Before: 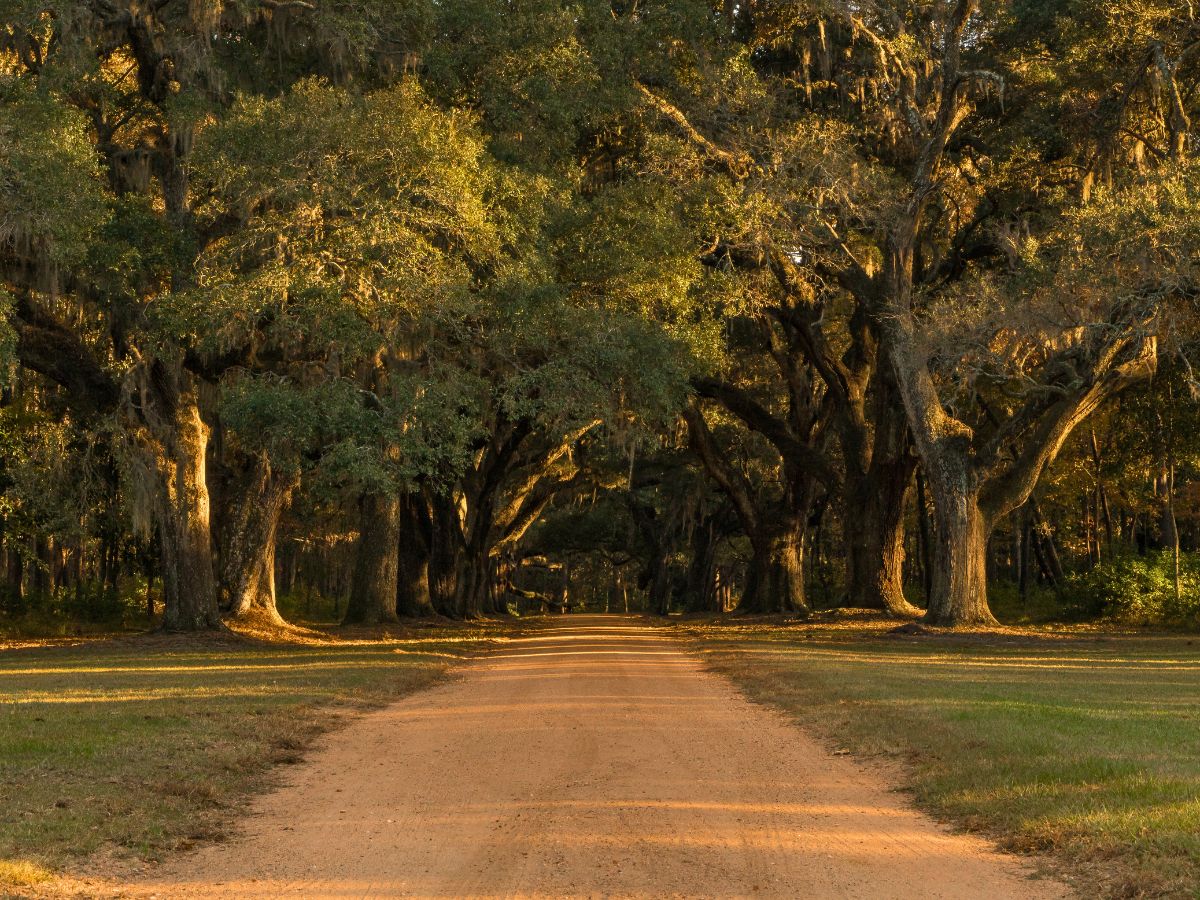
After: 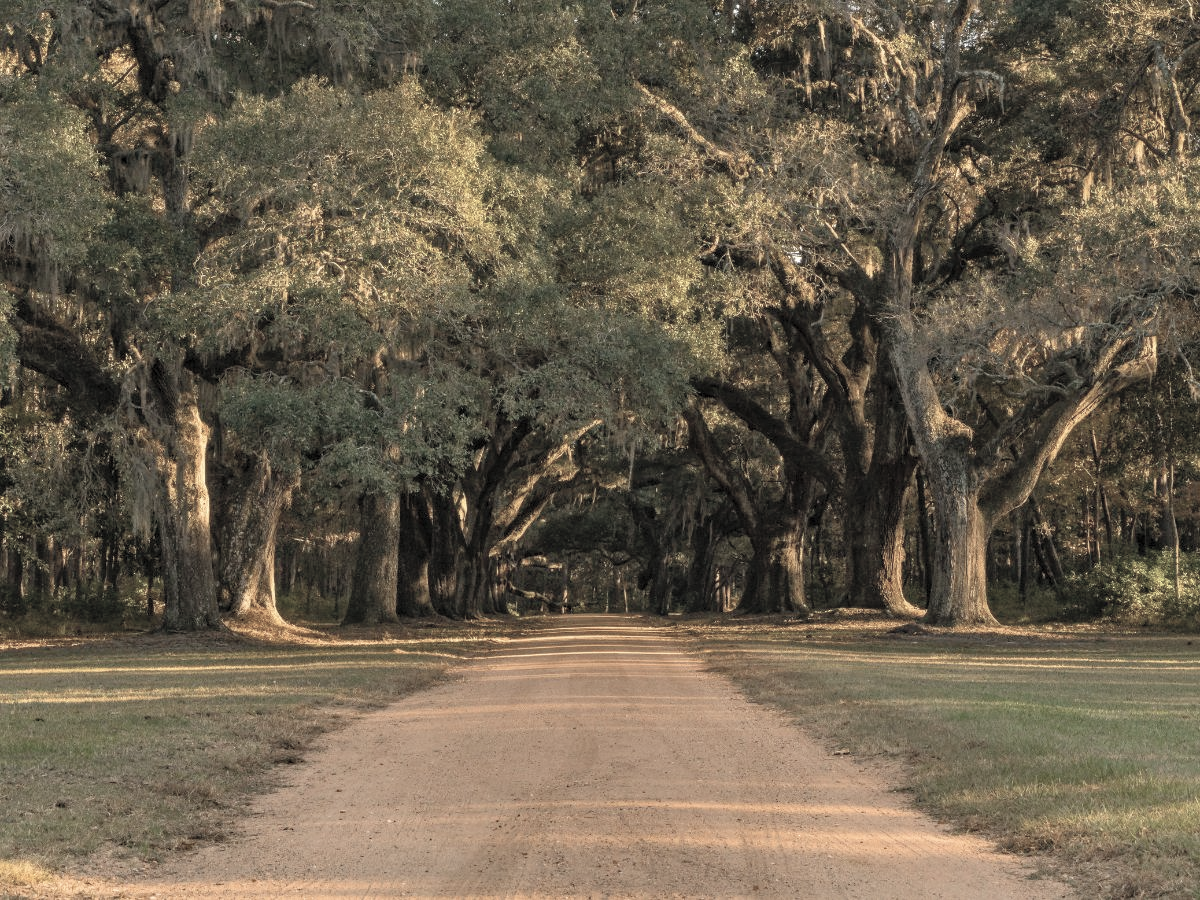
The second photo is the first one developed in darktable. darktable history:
shadows and highlights: shadows 12, white point adjustment 1.2, soften with gaussian
contrast brightness saturation: brightness 0.18, saturation -0.5
haze removal: compatibility mode true, adaptive false
